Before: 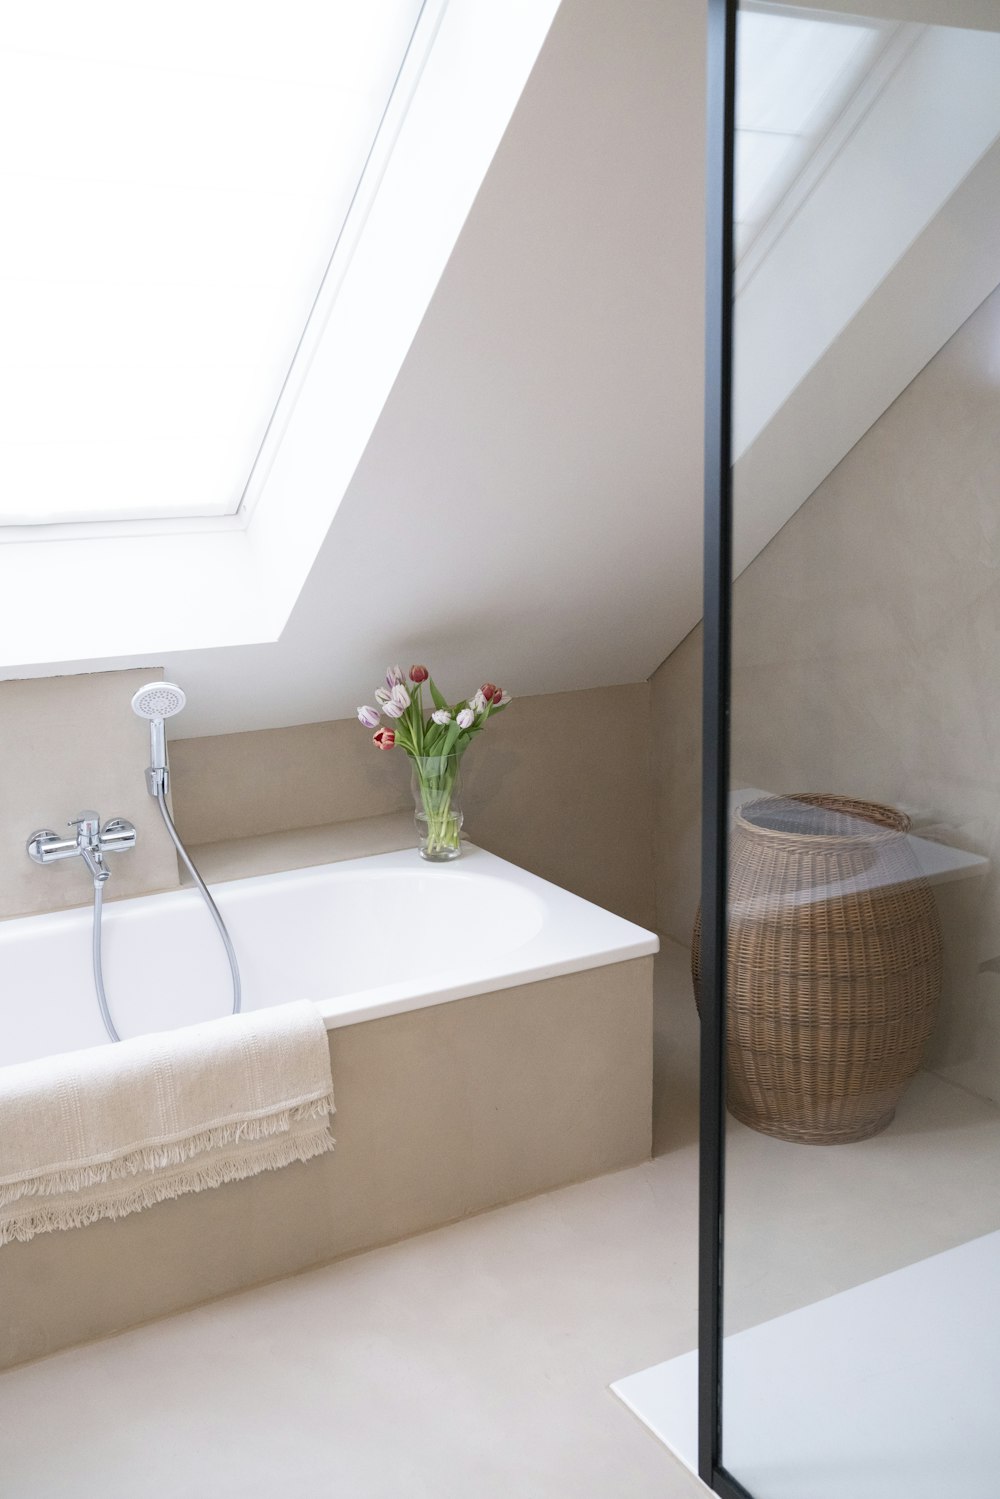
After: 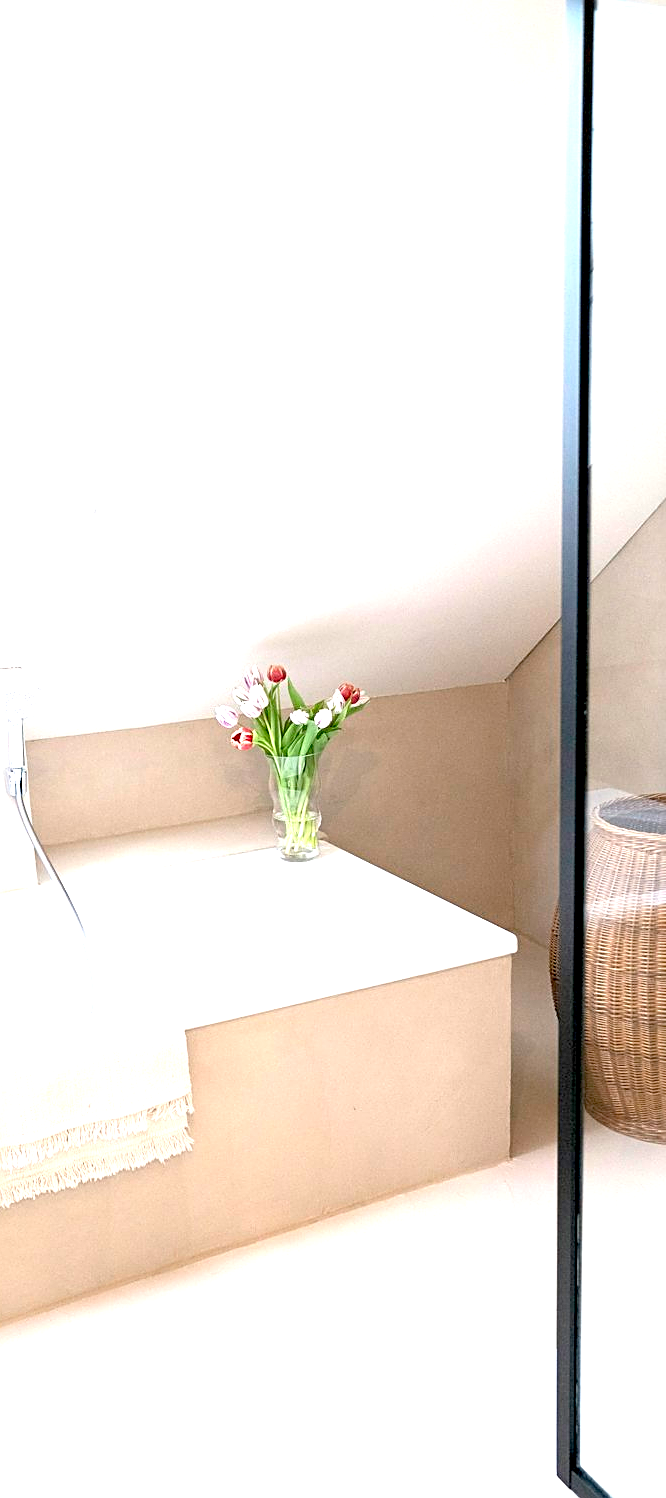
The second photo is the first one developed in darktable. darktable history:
crop and rotate: left 14.292%, right 19.041%
sharpen: on, module defaults
exposure: black level correction 0.009, exposure 1.425 EV, compensate highlight preservation false
